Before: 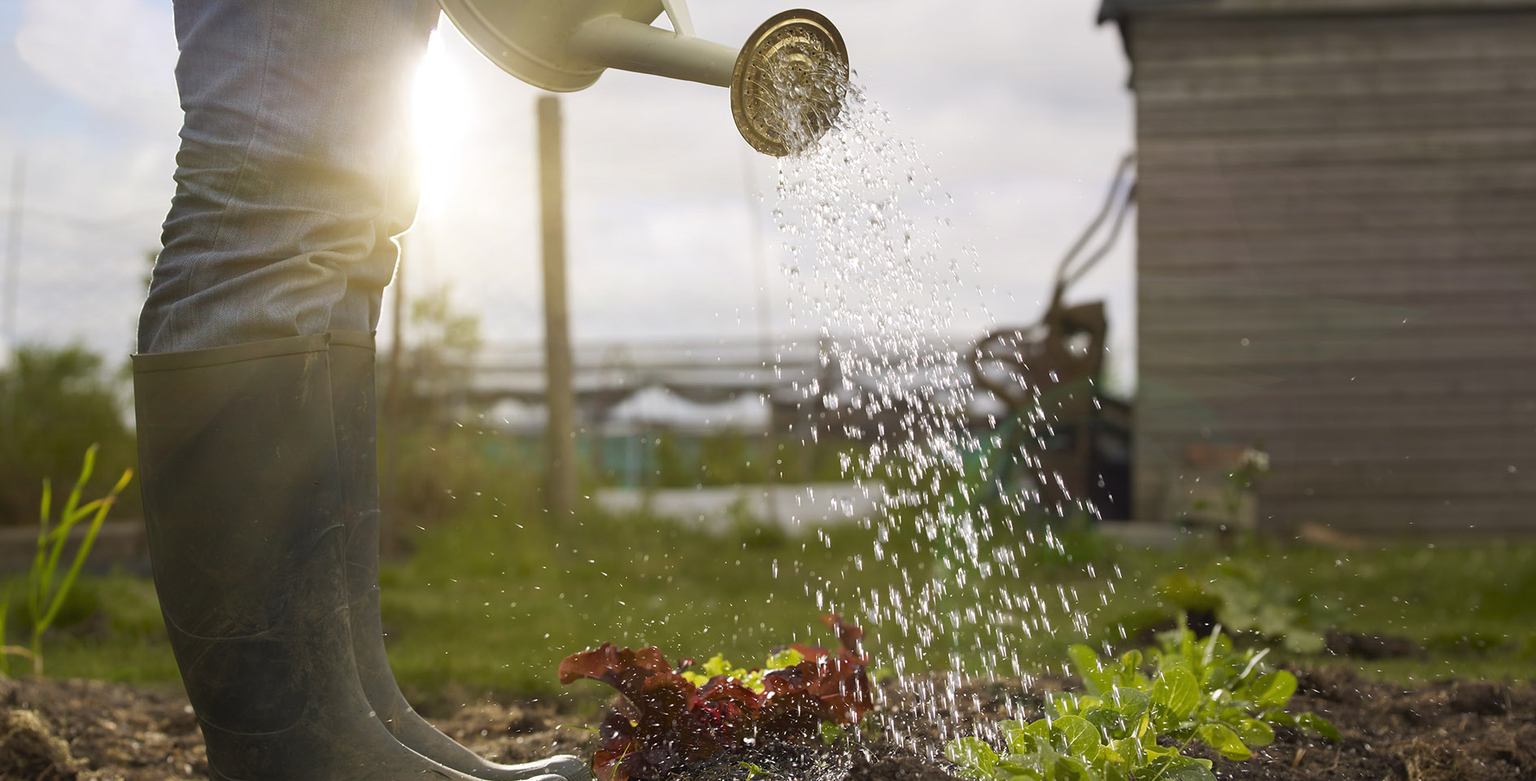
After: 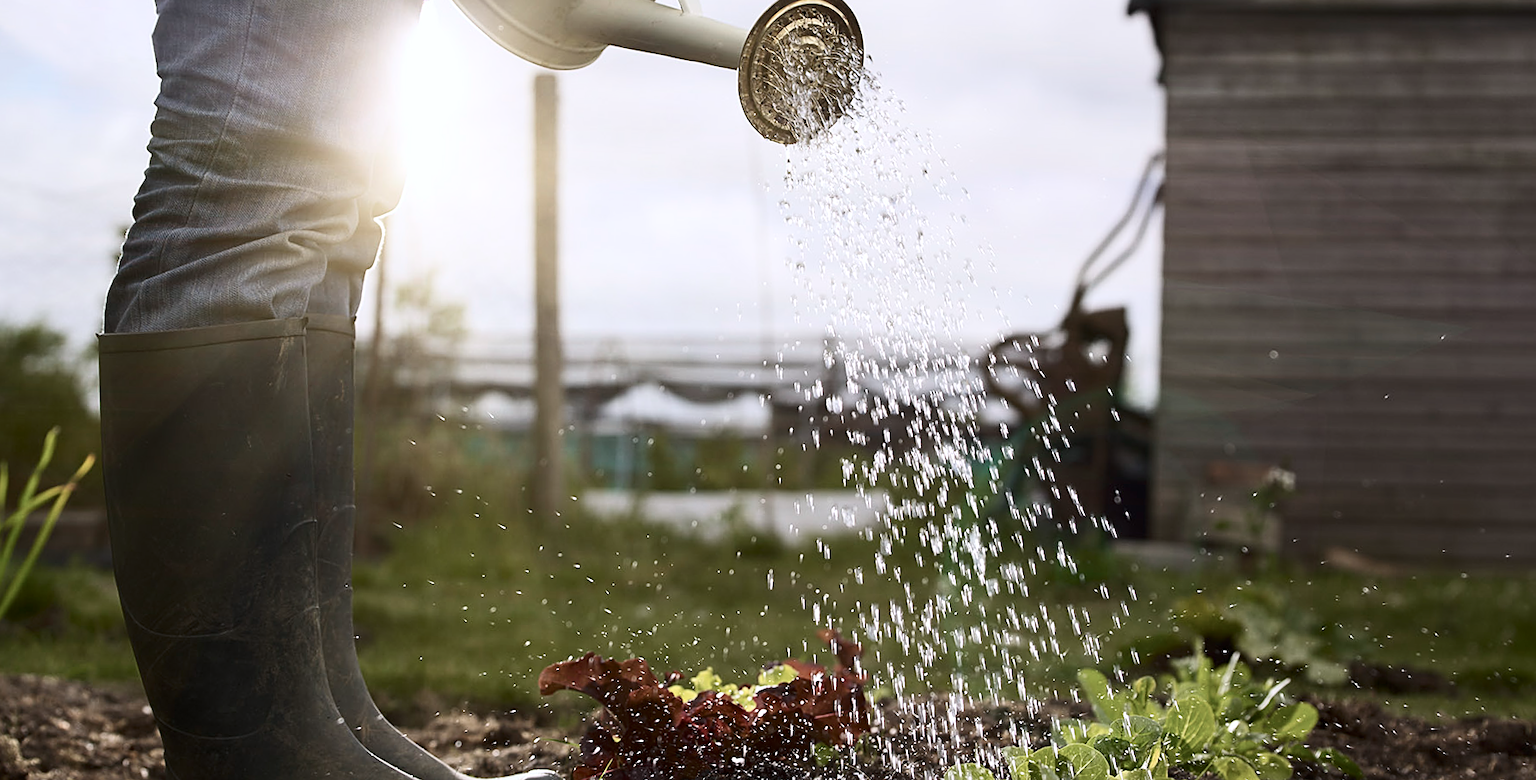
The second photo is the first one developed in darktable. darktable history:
crop and rotate: angle -1.66°
contrast brightness saturation: contrast 0.255, saturation -0.309
color calibration: illuminant as shot in camera, x 0.358, y 0.373, temperature 4628.91 K
sharpen: on, module defaults
